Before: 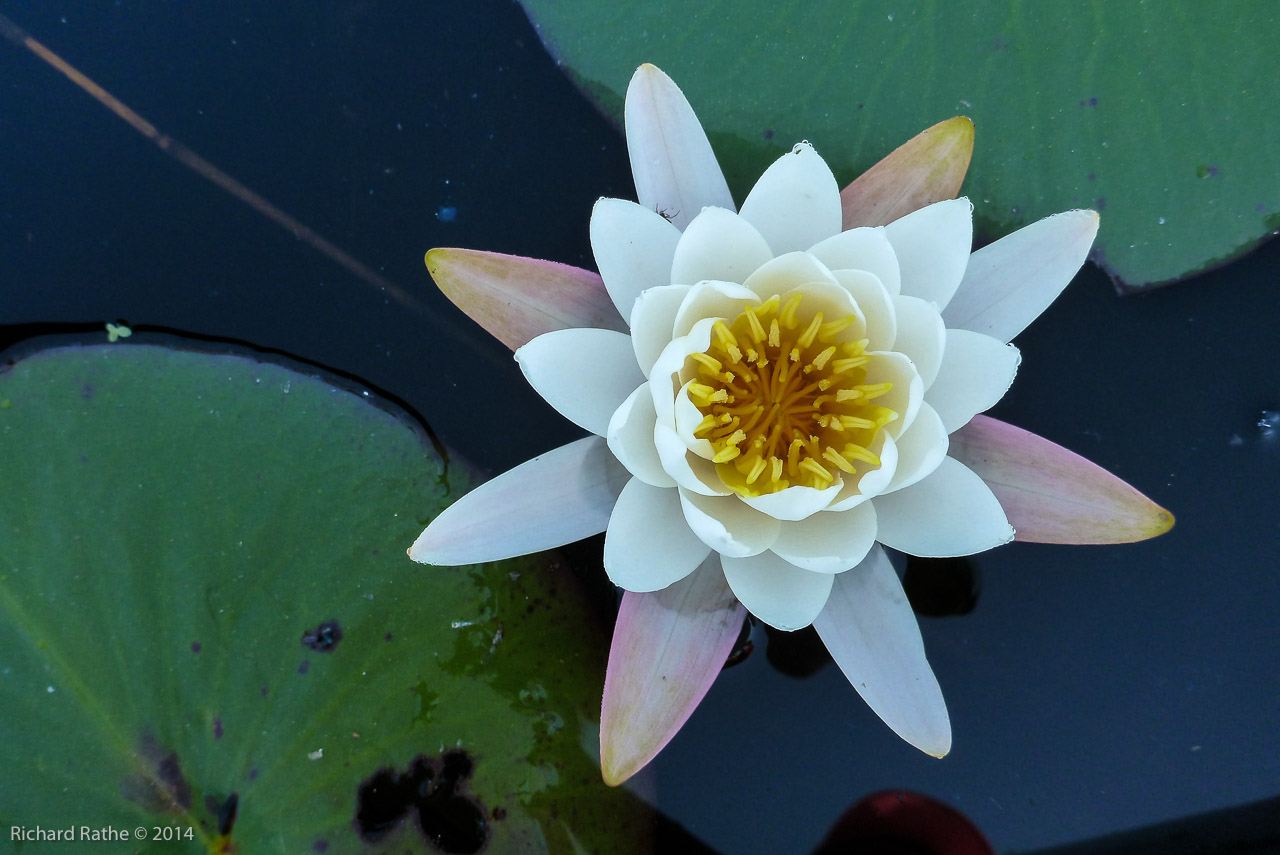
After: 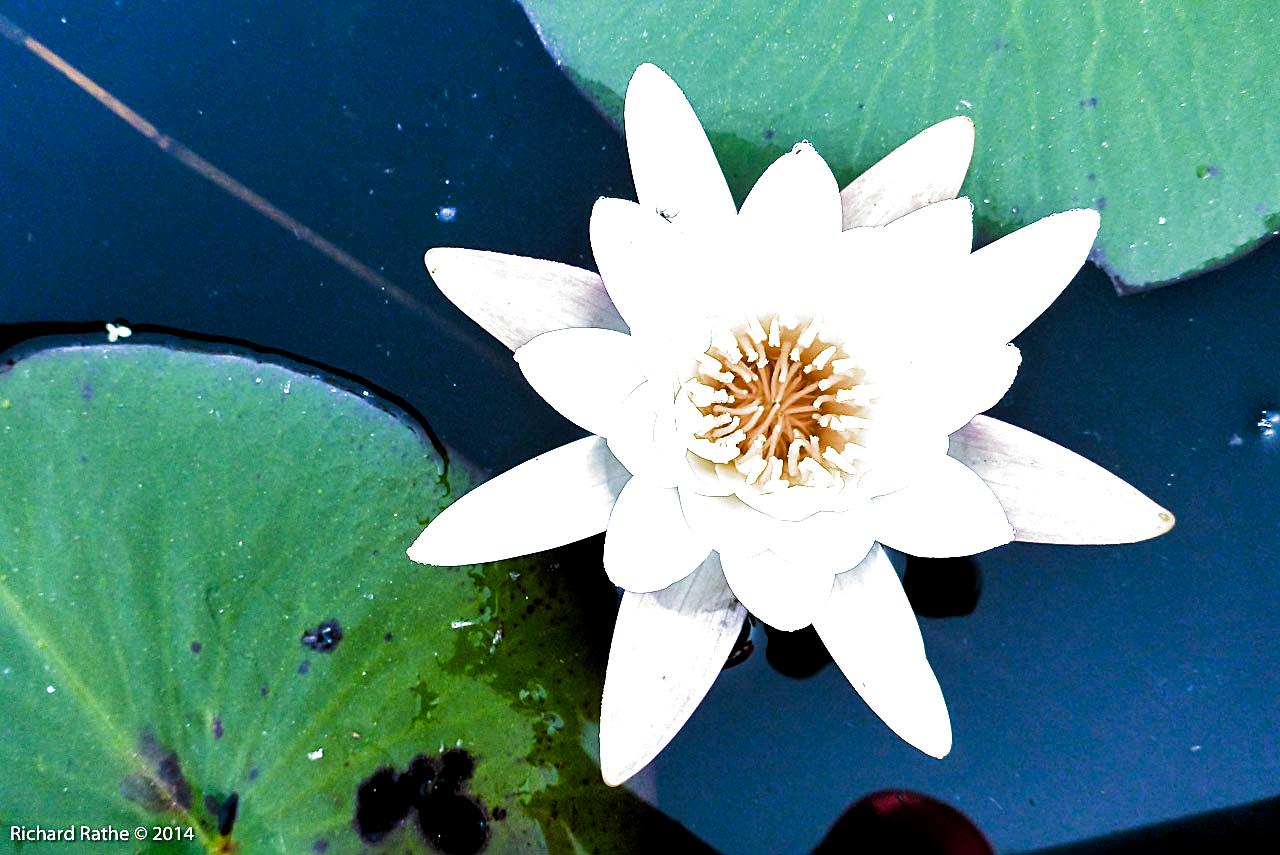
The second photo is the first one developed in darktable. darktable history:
local contrast: mode bilateral grid, contrast 21, coarseness 50, detail 119%, midtone range 0.2
sharpen: on, module defaults
filmic rgb: black relative exposure -8.2 EV, white relative exposure 2.2 EV, target white luminance 99.957%, hardness 7.09, latitude 75.47%, contrast 1.325, highlights saturation mix -1.65%, shadows ↔ highlights balance 30.17%, color science v5 (2021), contrast in shadows safe, contrast in highlights safe
exposure: black level correction 0, exposure 1.473 EV, compensate exposure bias true, compensate highlight preservation false
color balance rgb: highlights gain › chroma 0.178%, highlights gain › hue 331.16°, perceptual saturation grading › global saturation 25.908%, perceptual saturation grading › highlights -50.334%, perceptual saturation grading › shadows 30.888%, global vibrance 26.567%, contrast 5.812%
